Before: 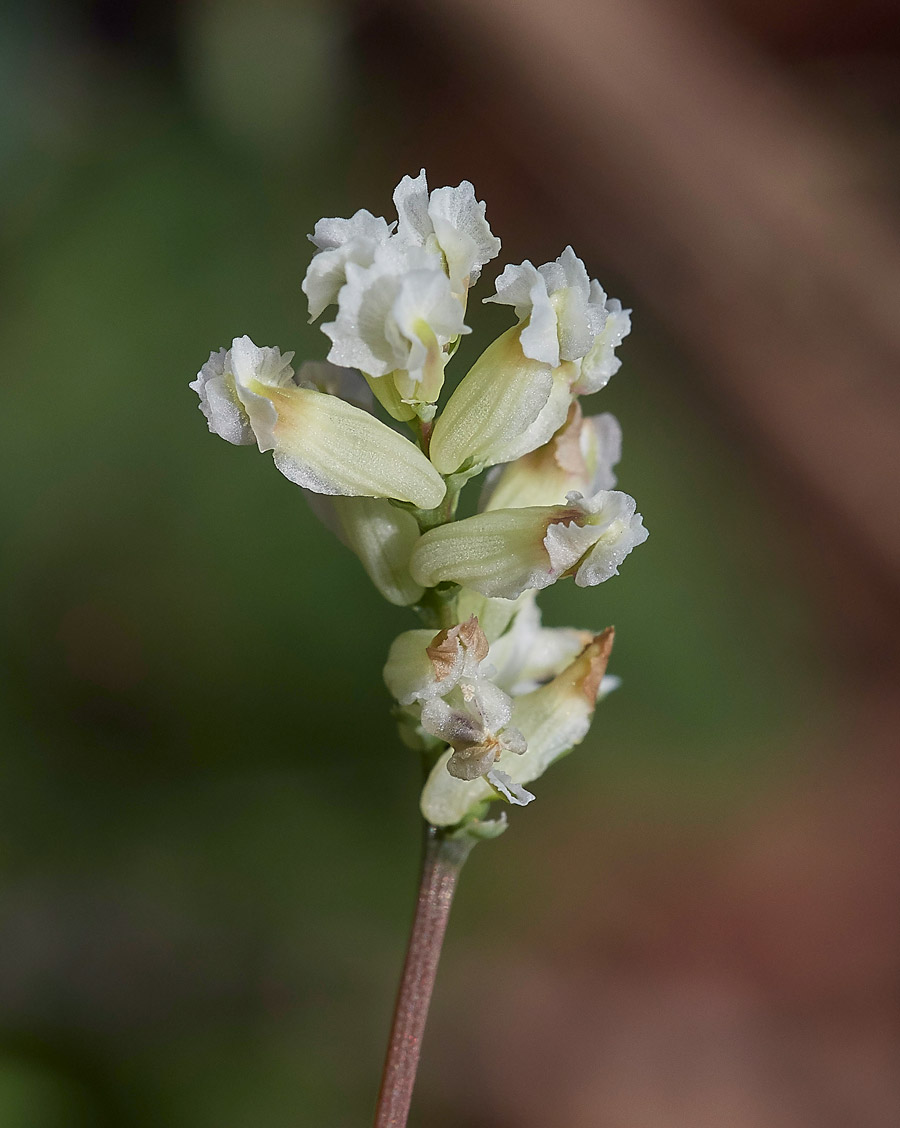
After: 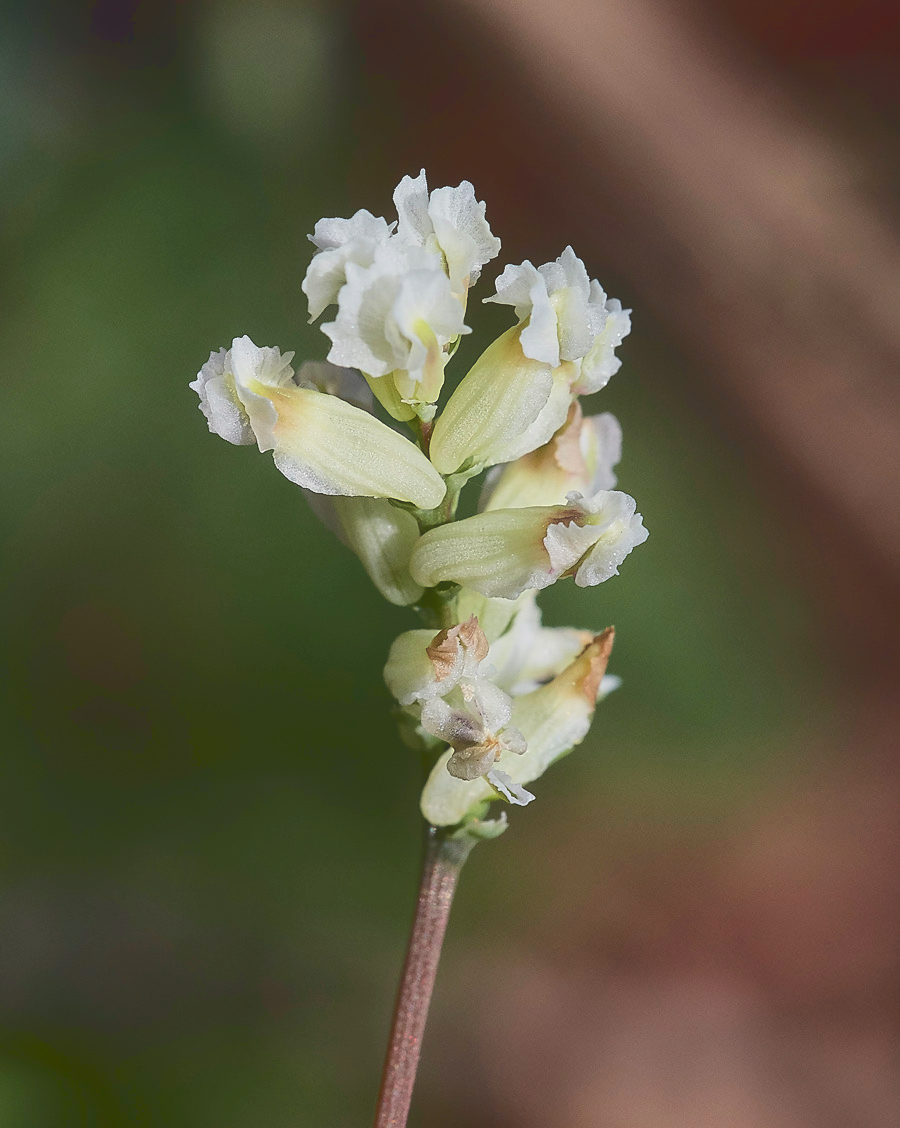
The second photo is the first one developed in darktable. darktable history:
tone curve: curves: ch0 [(0, 0) (0.003, 0.177) (0.011, 0.177) (0.025, 0.176) (0.044, 0.178) (0.069, 0.186) (0.1, 0.194) (0.136, 0.203) (0.177, 0.223) (0.224, 0.255) (0.277, 0.305) (0.335, 0.383) (0.399, 0.467) (0.468, 0.546) (0.543, 0.616) (0.623, 0.694) (0.709, 0.764) (0.801, 0.834) (0.898, 0.901) (1, 1)]
haze removal: strength -0.052, compatibility mode true, adaptive false
